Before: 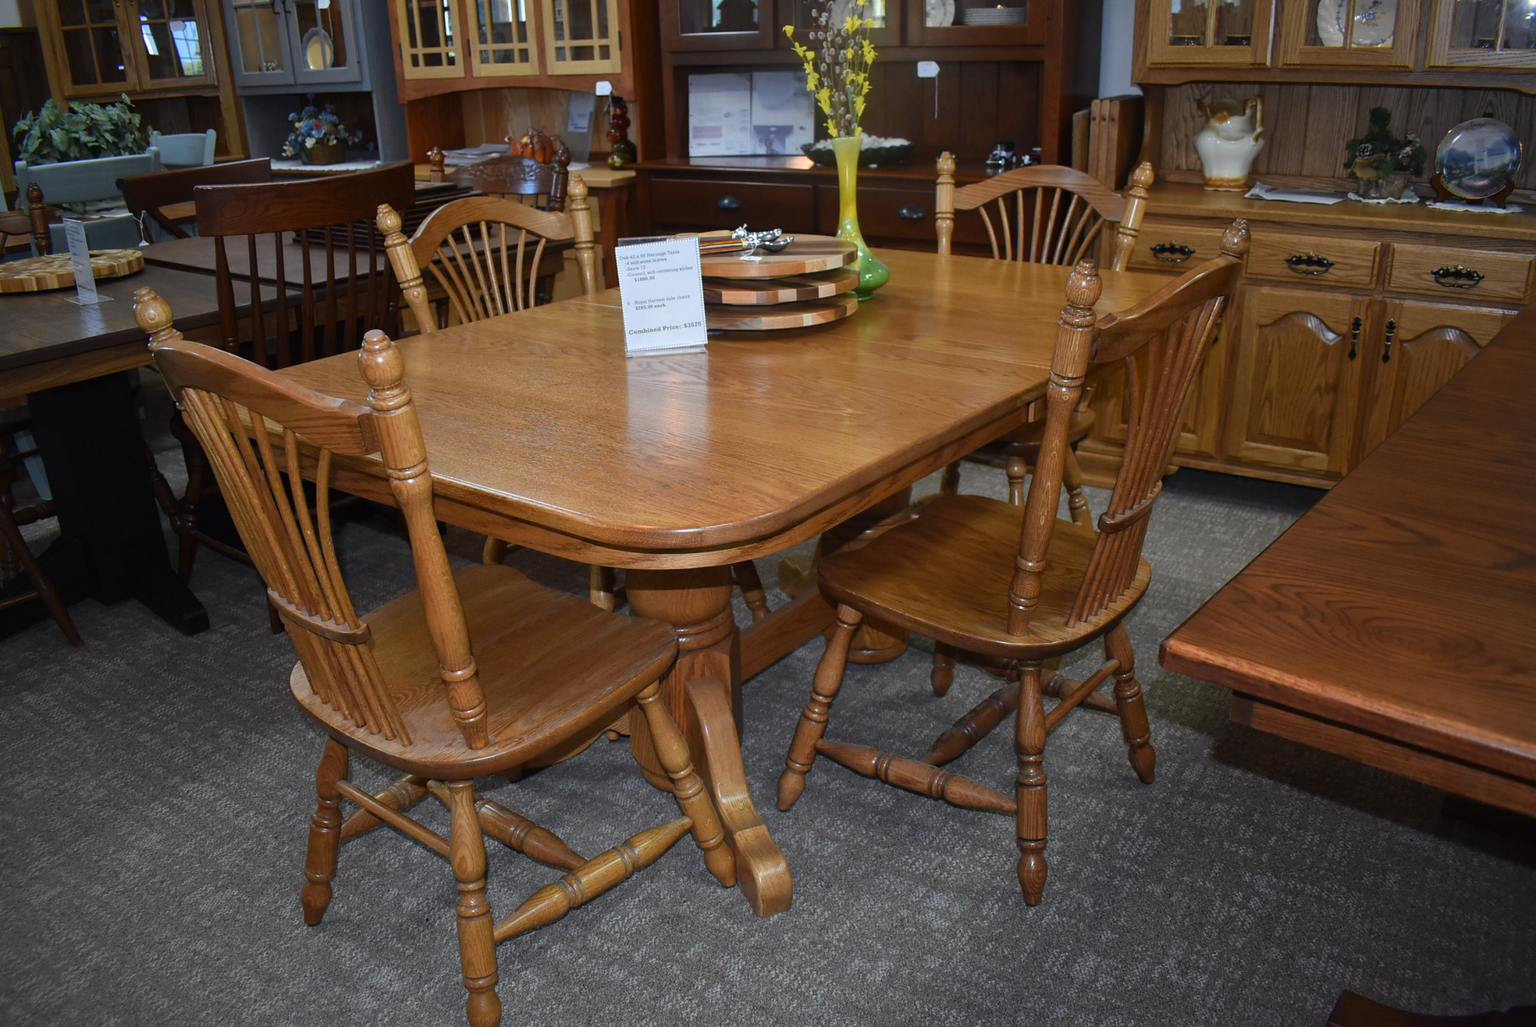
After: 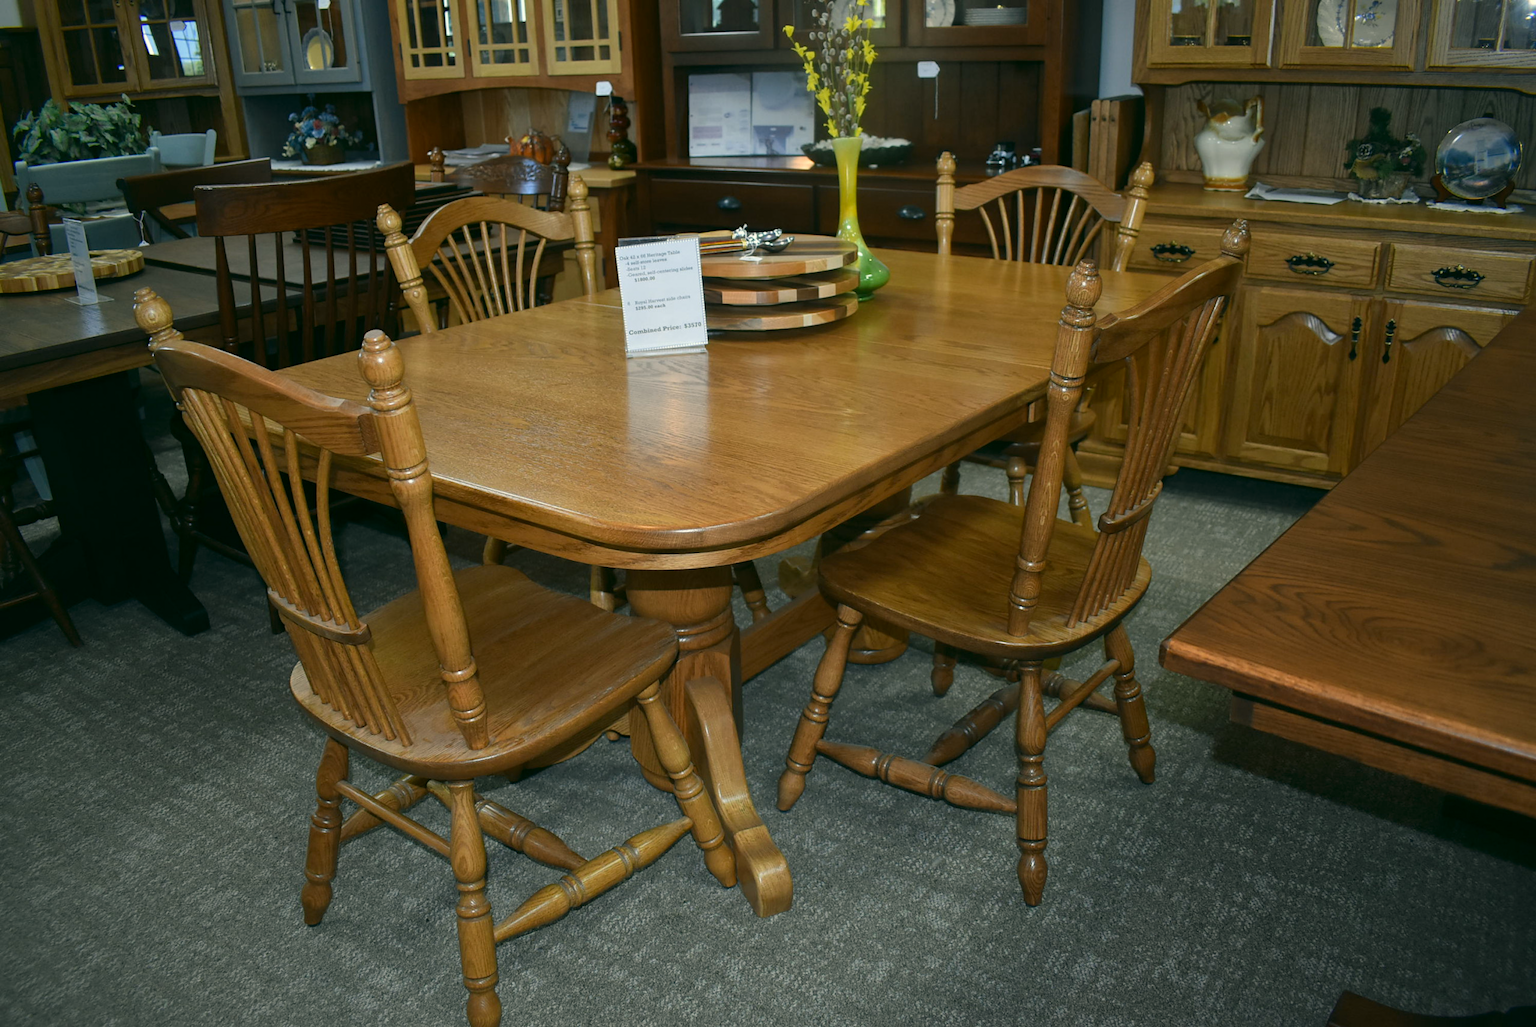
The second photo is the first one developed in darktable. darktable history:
shadows and highlights: shadows 2.5, highlights -16.88, soften with gaussian
color correction: highlights a* -0.52, highlights b* 9.4, shadows a* -9.1, shadows b* 1.41
